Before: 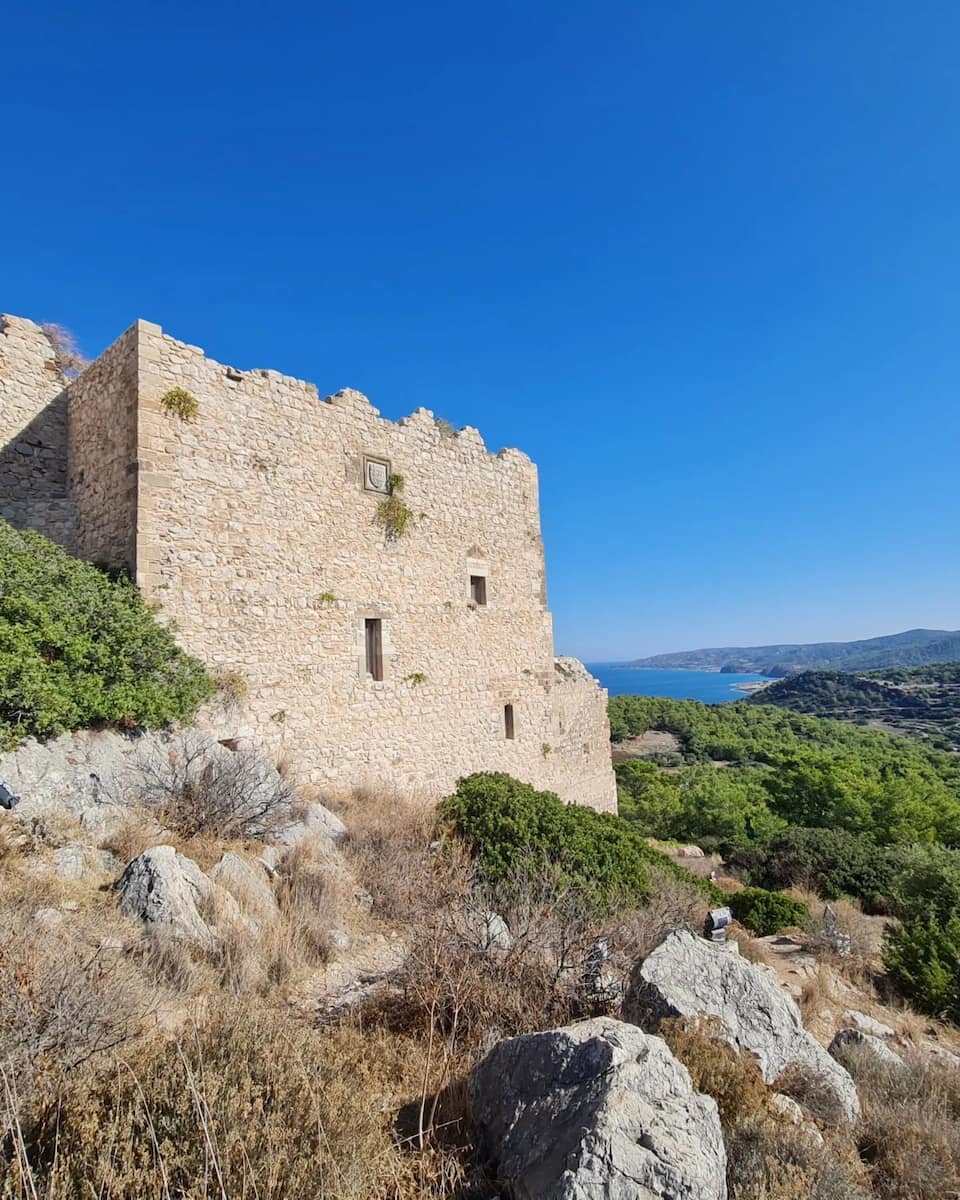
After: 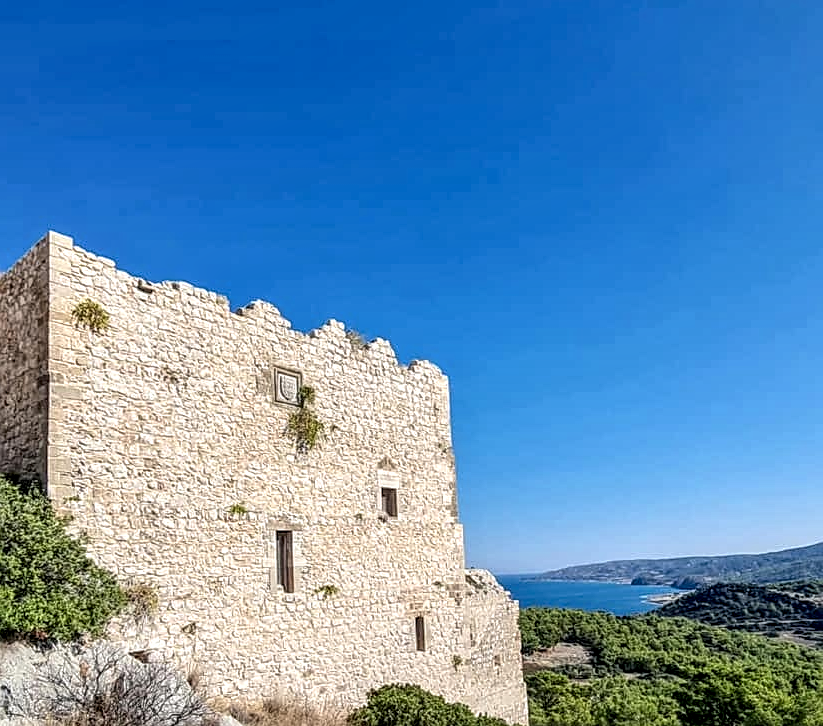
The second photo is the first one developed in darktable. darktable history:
local contrast: highlights 1%, shadows 3%, detail 182%
sharpen: on, module defaults
crop and rotate: left 9.345%, top 7.334%, right 4.836%, bottom 32.132%
